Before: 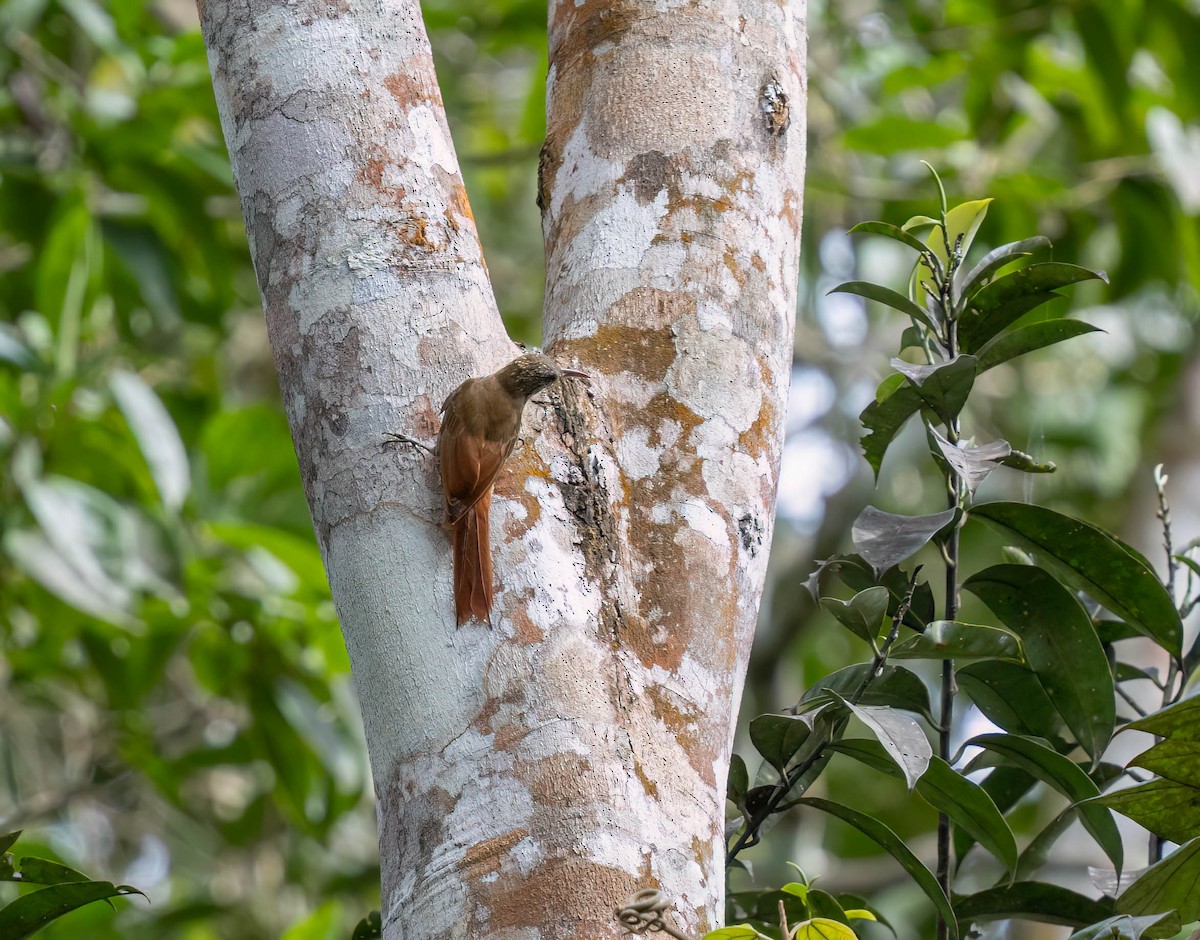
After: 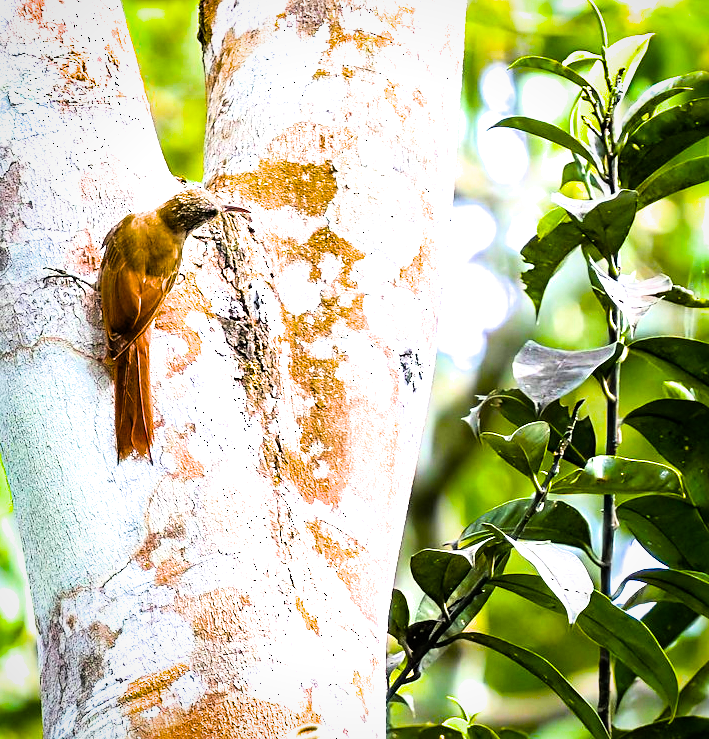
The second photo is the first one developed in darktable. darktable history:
exposure: exposure 0.935 EV, compensate highlight preservation false
white balance: emerald 1
crop and rotate: left 28.256%, top 17.734%, right 12.656%, bottom 3.573%
sharpen: radius 1.864, amount 0.398, threshold 1.271
color balance rgb: linear chroma grading › shadows -30%, linear chroma grading › global chroma 35%, perceptual saturation grading › global saturation 75%, perceptual saturation grading › shadows -30%, perceptual brilliance grading › highlights 75%, perceptual brilliance grading › shadows -30%, global vibrance 35%
vignetting: brightness -0.233, saturation 0.141
filmic rgb: black relative exposure -7.65 EV, white relative exposure 4.56 EV, hardness 3.61
